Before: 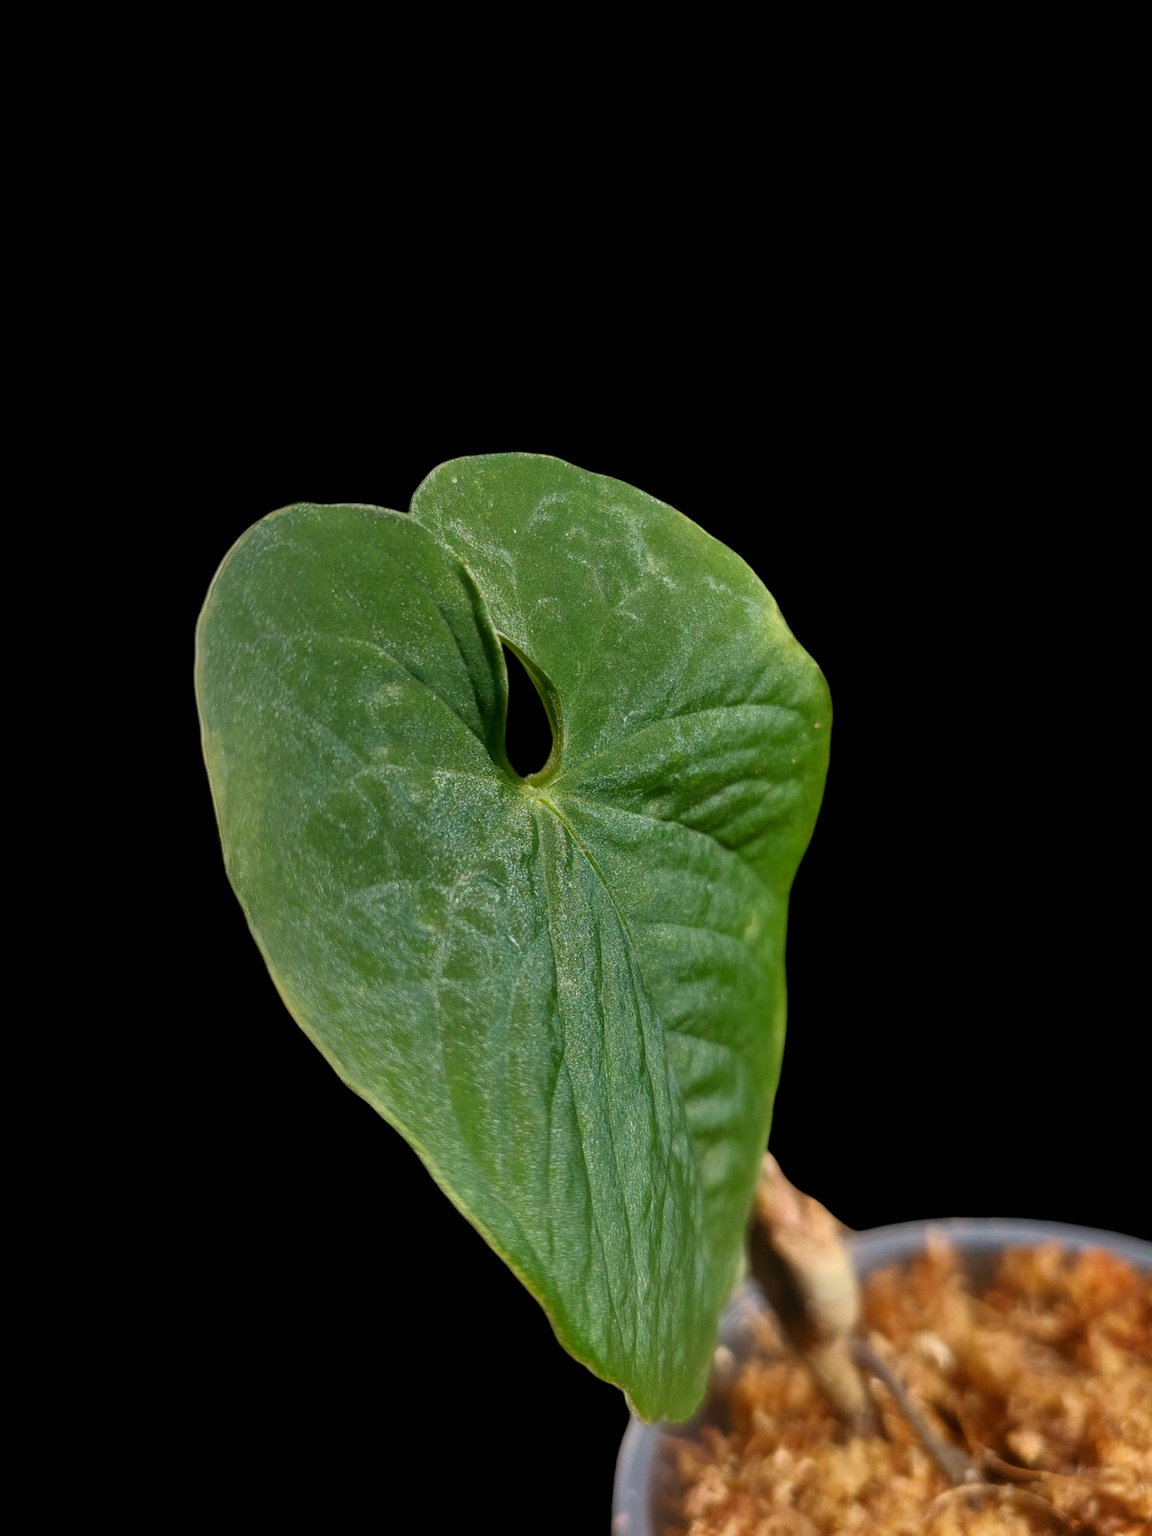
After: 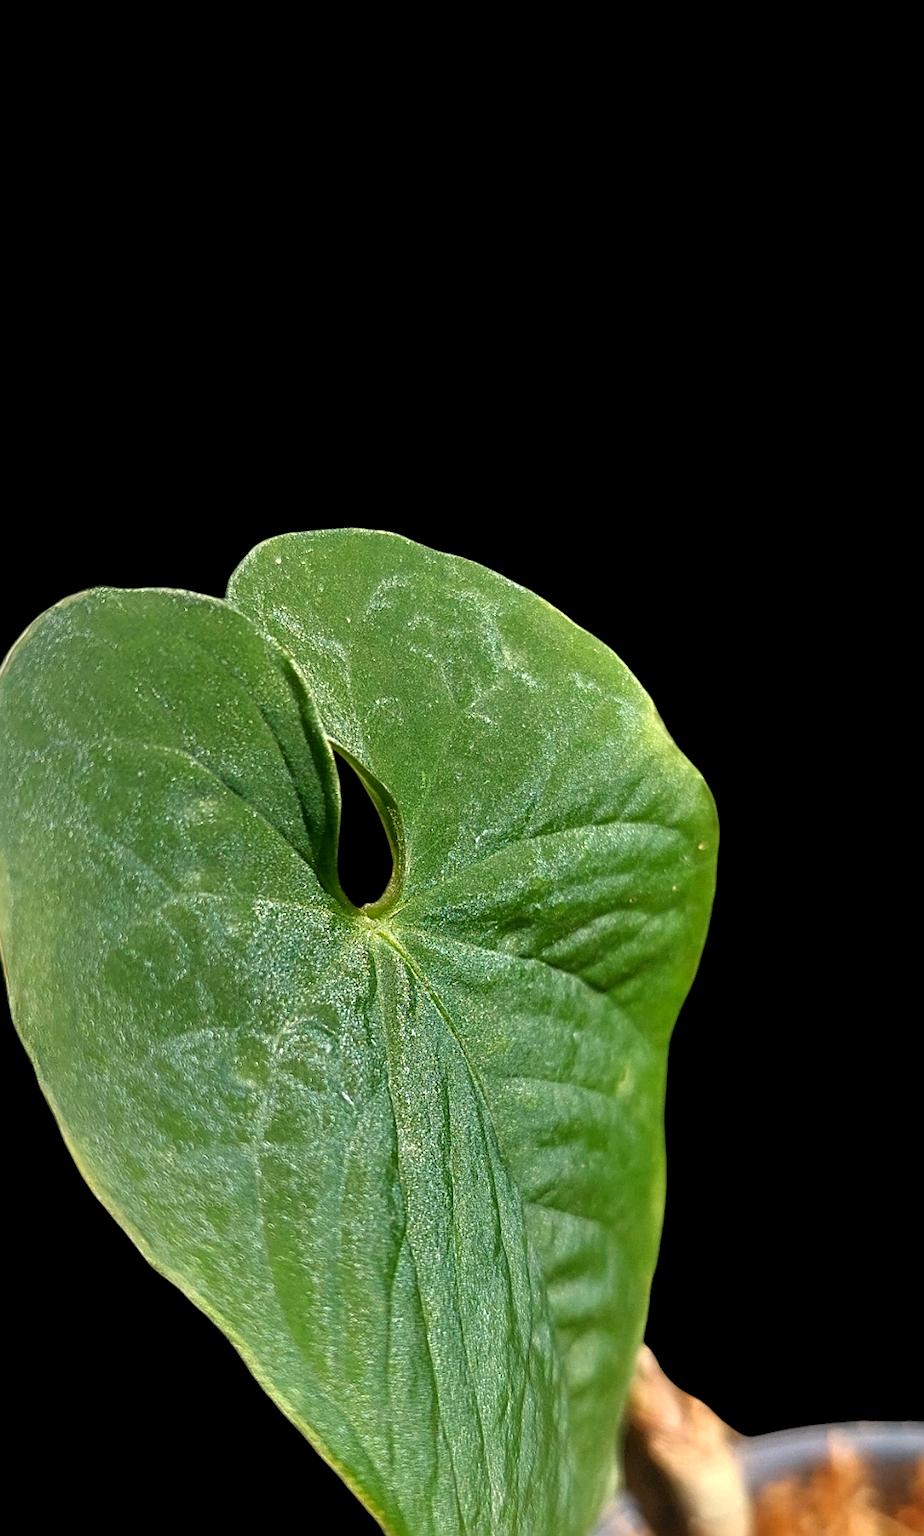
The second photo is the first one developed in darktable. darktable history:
exposure: exposure 0.549 EV, compensate exposure bias true, compensate highlight preservation false
sharpen: radius 2.533, amount 0.622
crop: left 18.797%, right 12.362%, bottom 14.308%
